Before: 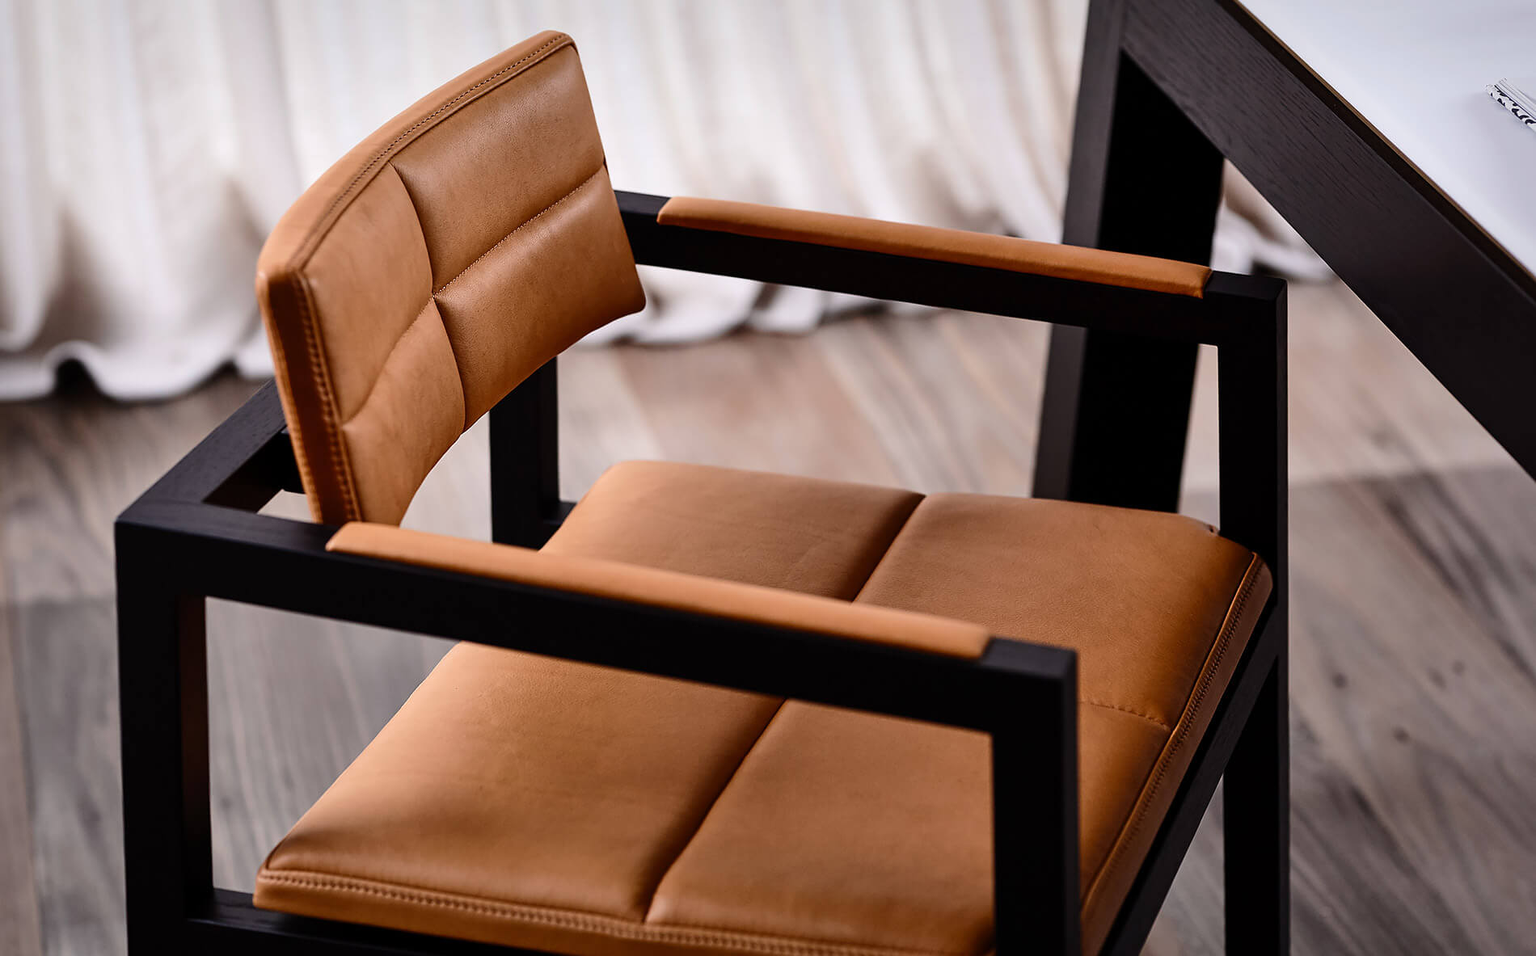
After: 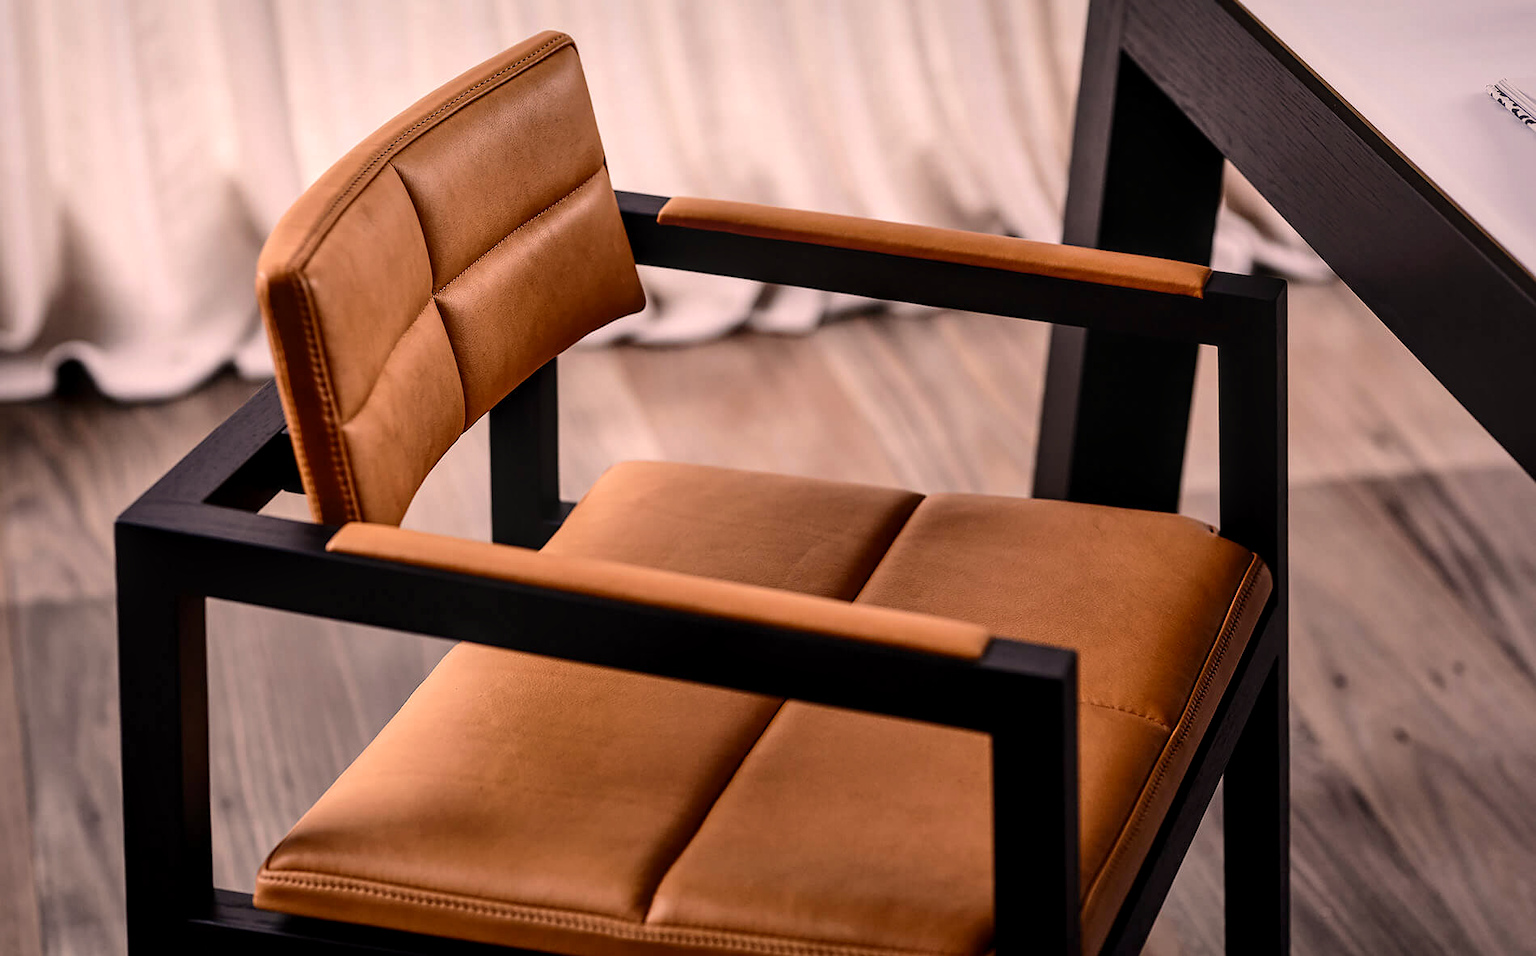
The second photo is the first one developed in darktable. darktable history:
local contrast: on, module defaults
exposure: exposure -0.011 EV, compensate highlight preservation false
color correction: highlights a* 11.47, highlights b* 11.54
